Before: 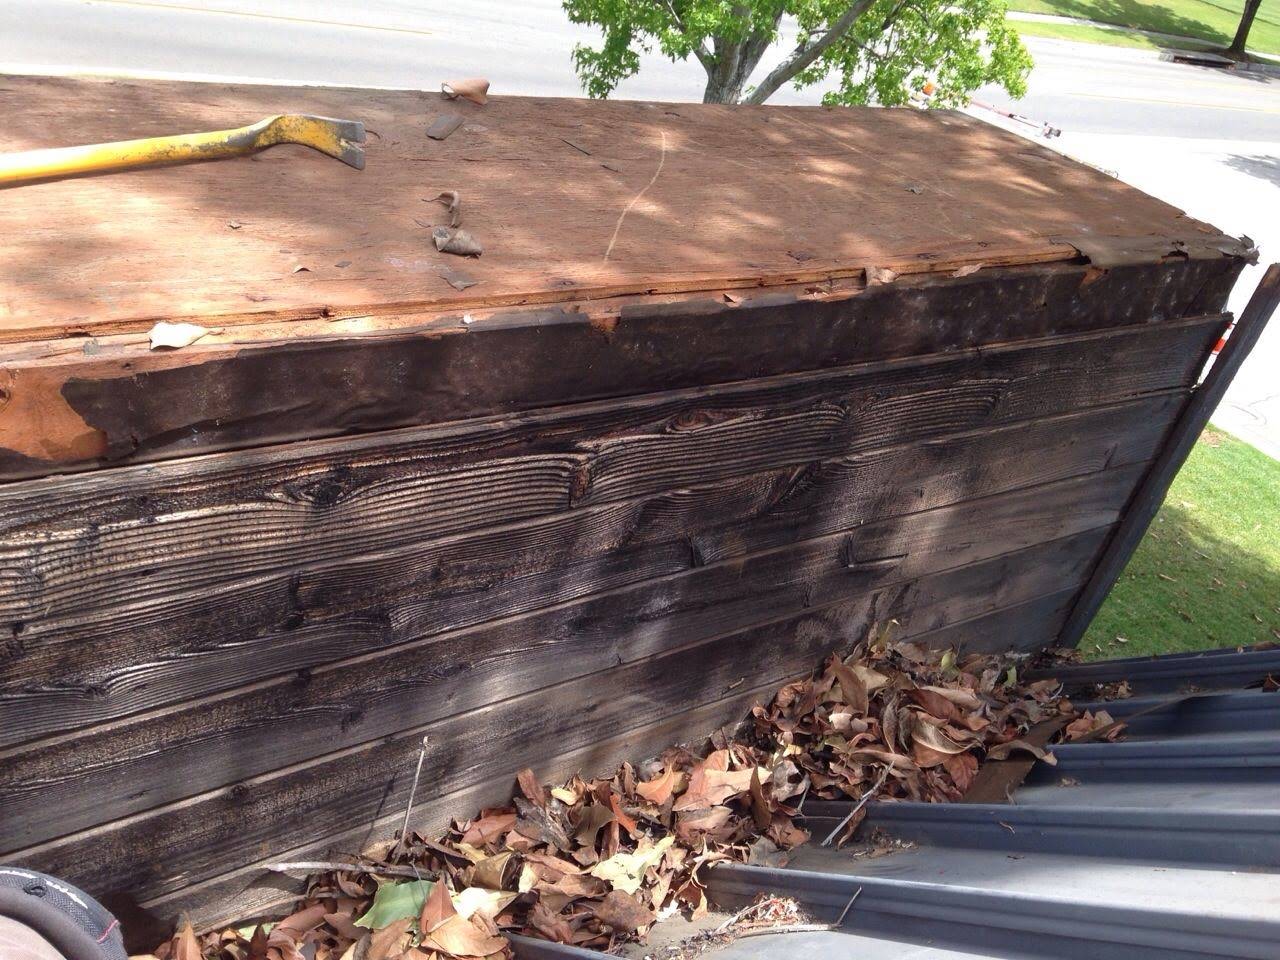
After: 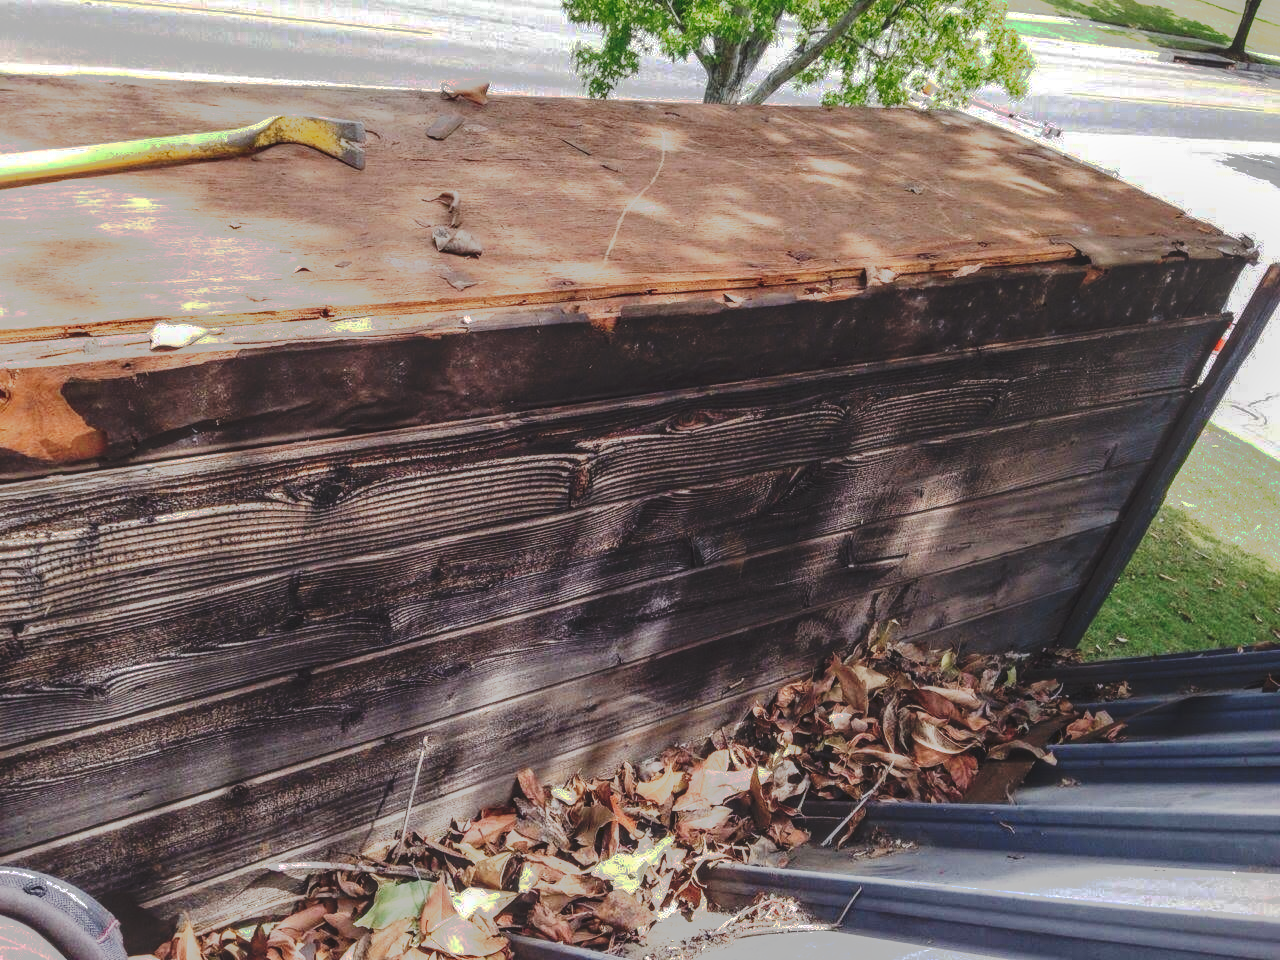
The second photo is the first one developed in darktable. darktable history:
tone curve: curves: ch0 [(0, 0) (0.003, 0.118) (0.011, 0.118) (0.025, 0.122) (0.044, 0.131) (0.069, 0.142) (0.1, 0.155) (0.136, 0.168) (0.177, 0.183) (0.224, 0.216) (0.277, 0.265) (0.335, 0.337) (0.399, 0.415) (0.468, 0.506) (0.543, 0.586) (0.623, 0.665) (0.709, 0.716) (0.801, 0.737) (0.898, 0.744) (1, 1)], preserve colors none
exposure: exposure -0.021 EV, compensate highlight preservation false
local contrast: highlights 0%, shadows 0%, detail 133%
white balance: emerald 1
